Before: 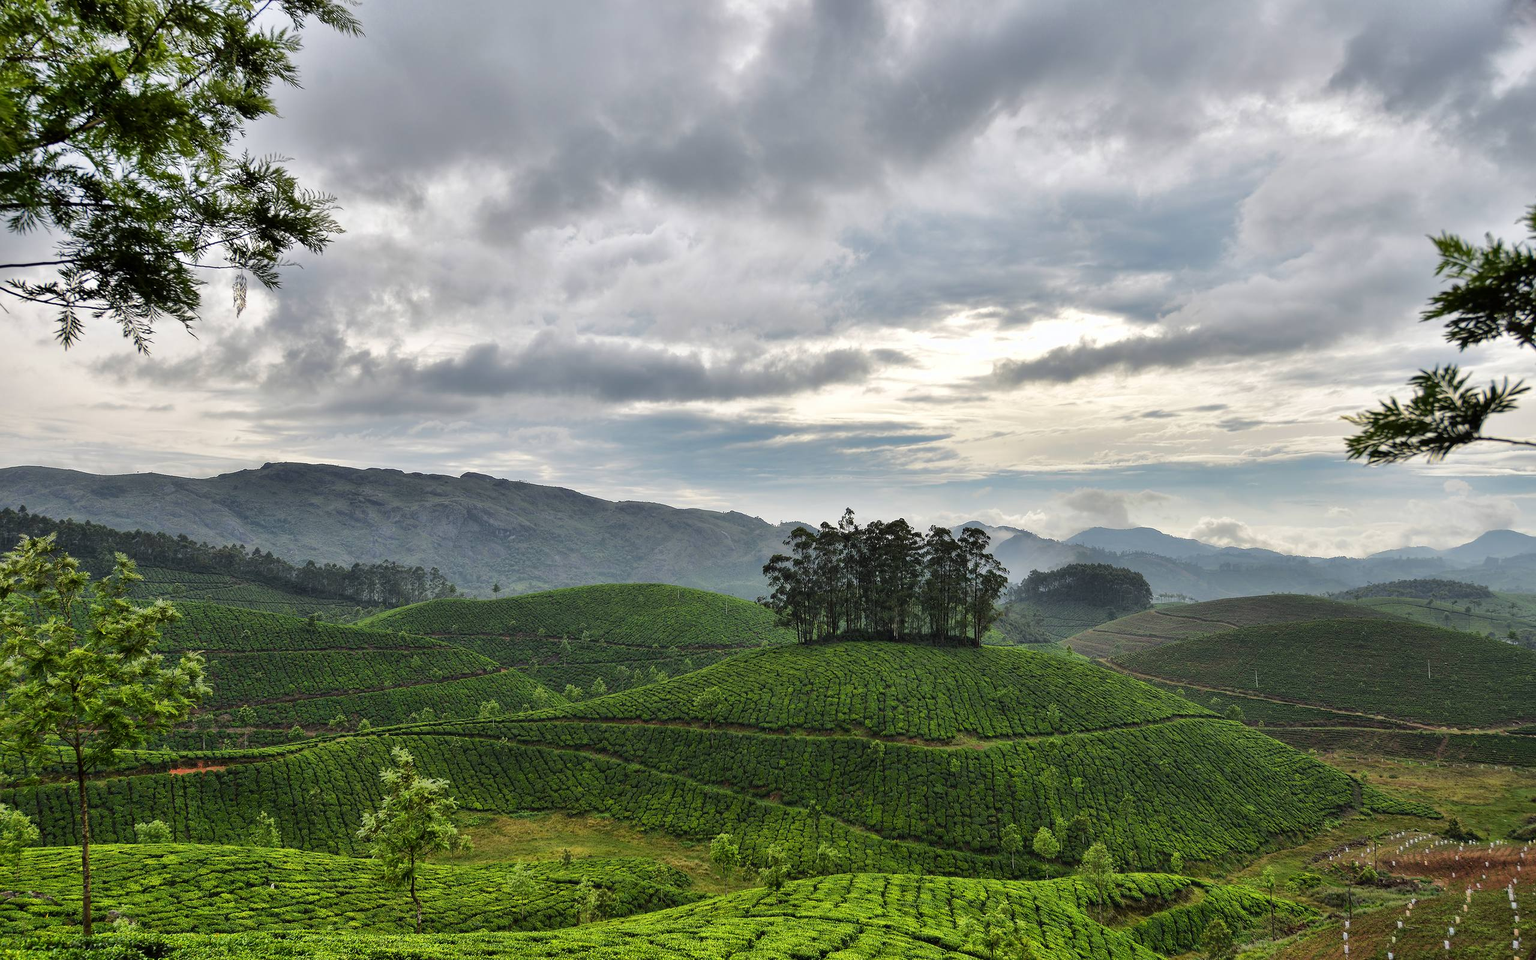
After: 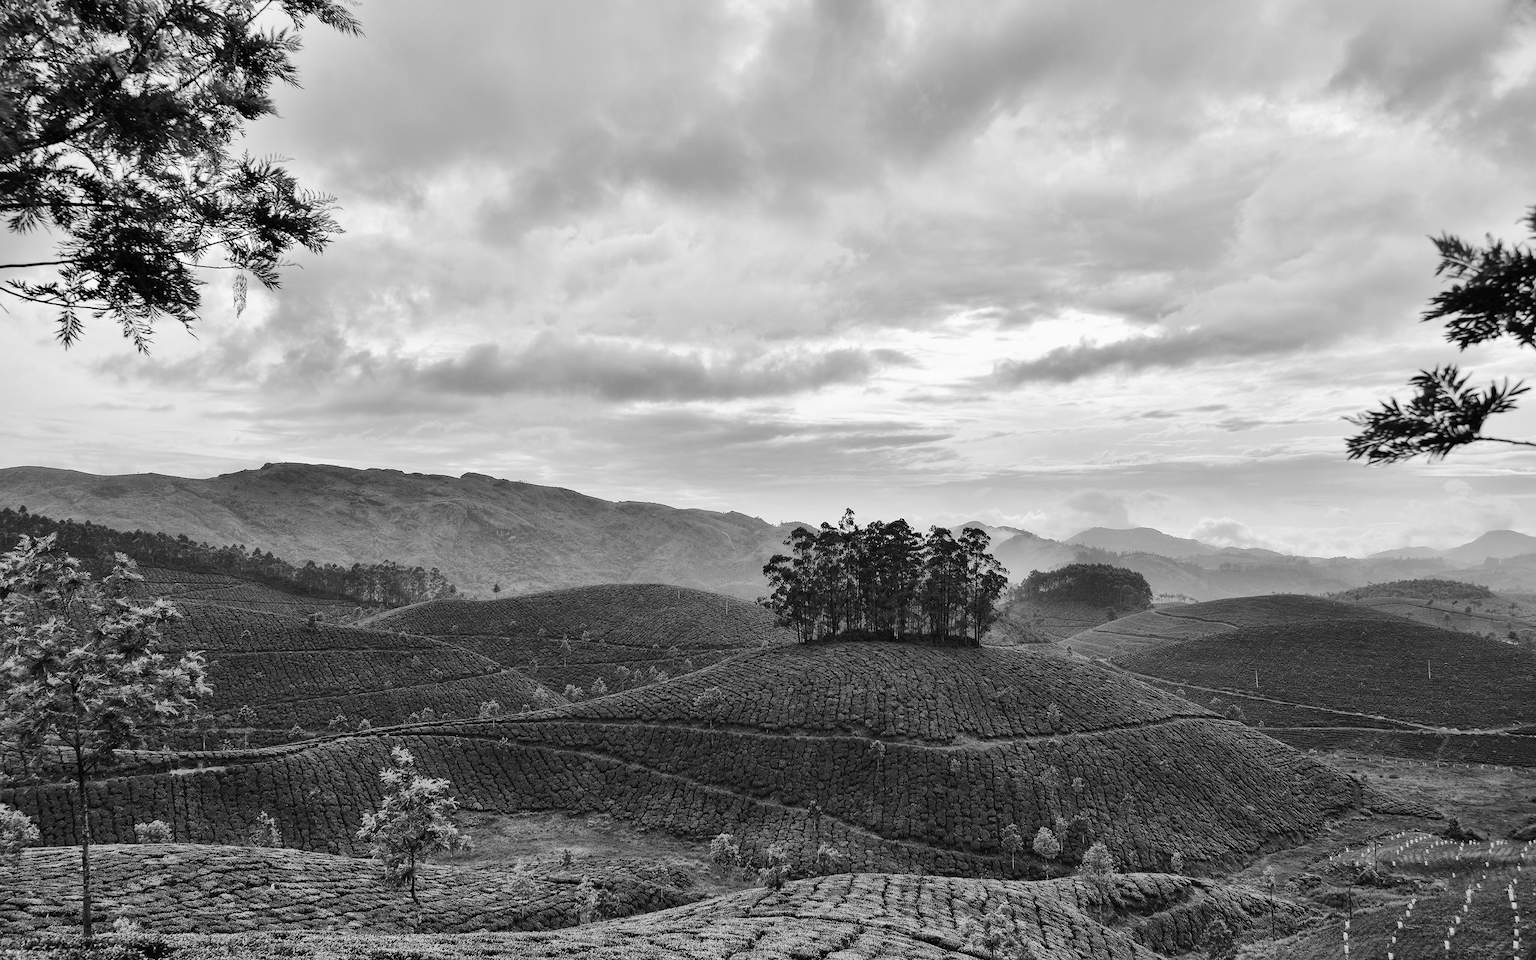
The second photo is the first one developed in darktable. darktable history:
tone curve: curves: ch0 [(0, 0) (0.003, 0.019) (0.011, 0.022) (0.025, 0.029) (0.044, 0.041) (0.069, 0.06) (0.1, 0.09) (0.136, 0.123) (0.177, 0.163) (0.224, 0.206) (0.277, 0.268) (0.335, 0.35) (0.399, 0.436) (0.468, 0.526) (0.543, 0.624) (0.623, 0.713) (0.709, 0.779) (0.801, 0.845) (0.898, 0.912) (1, 1)], preserve colors none
color look up table: target L [96.54, 88.12, 82.41, 77.34, 71.84, 64.74, 63.98, 51.49, 58.12, 48.04, 41.55, 32.1, 200.28, 83.12, 78.43, 75.15, 75.88, 59.41, 64.74, 63.22, 64.74, 48.57, 48.84, 46.43, 20.79, 25.02, 86.7, 83.12, 78.8, 74.42, 72.21, 61.7, 58.64, 46.43, 54.76, 47.5, 53.09, 45.63, 38.86, 25.76, 13.55, 9.263, 7.739, 4.315, 87.41, 74.78, 64.74, 40.73, 29.14], target a [-0.001, -0.001, -0.002, -0.001, 0, 0, 0, 0.001, 0.001, 0.001, 0, 0.001, 0, -0.001, 0, -0.001, -0.002, 0, 0, -0.001, 0, 0.001, 0.001, 0, 0, 0.001, -0.001 ×5, 0 ×4, 0.001 ×4, 0 ×5, -0.001, 0, 0, 0, 0.001], target b [0.023, 0.022, 0.022, 0.002 ×4, -0.004, -0.004, -0.004, 0.001, -0.005, 0, 0.001, 0.001, 0.002, 0.022, 0.002, 0.002, 0.02, 0.002, -0.004, -0.003, 0.001, 0.006, -0.003, 0.022, 0.001, 0.002, 0.021, 0.002, 0.002, -0.004, 0.001, 0.002, -0.004, -0.002, -0.003, -0.006, -0.001, -0.002, 0, 0, 0, 0.001, 0.001, 0.002, -0.003, -0.003], num patches 49
